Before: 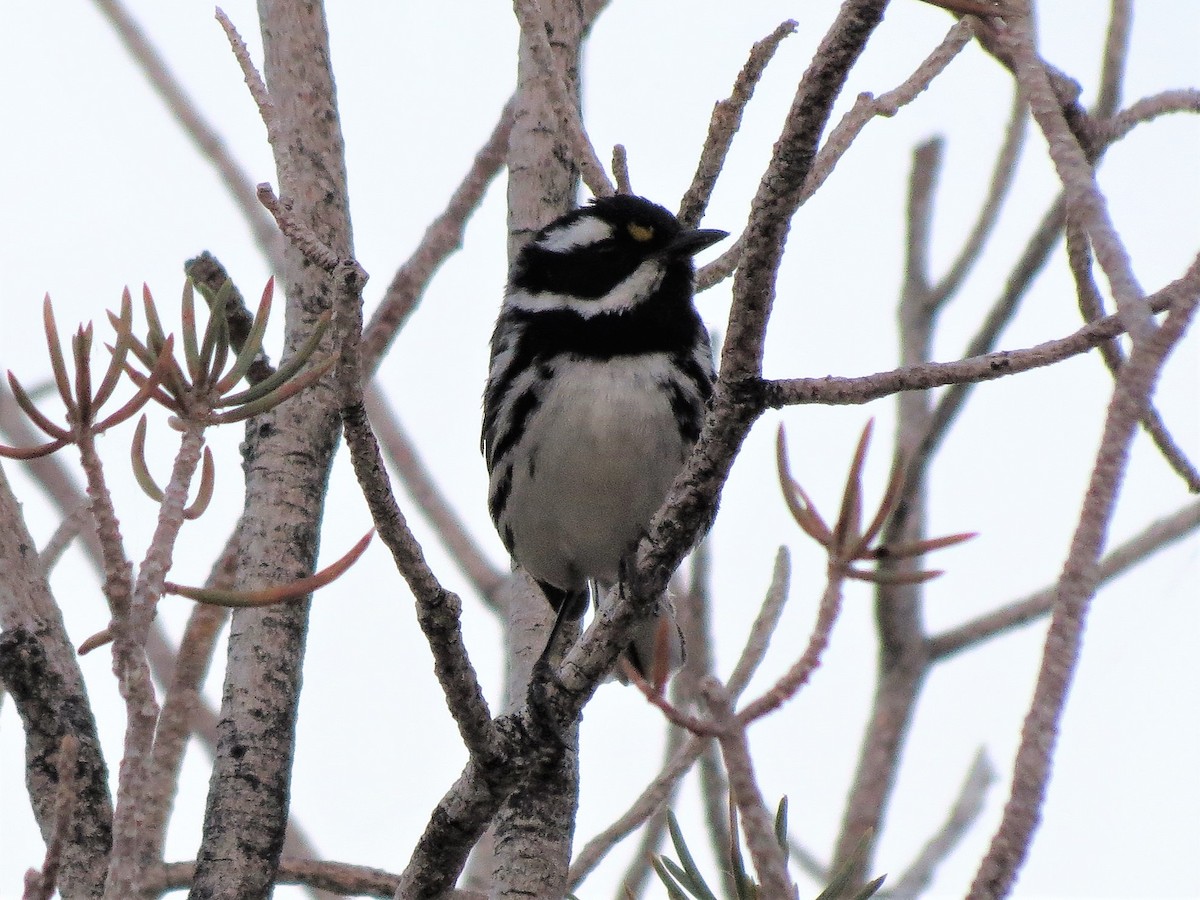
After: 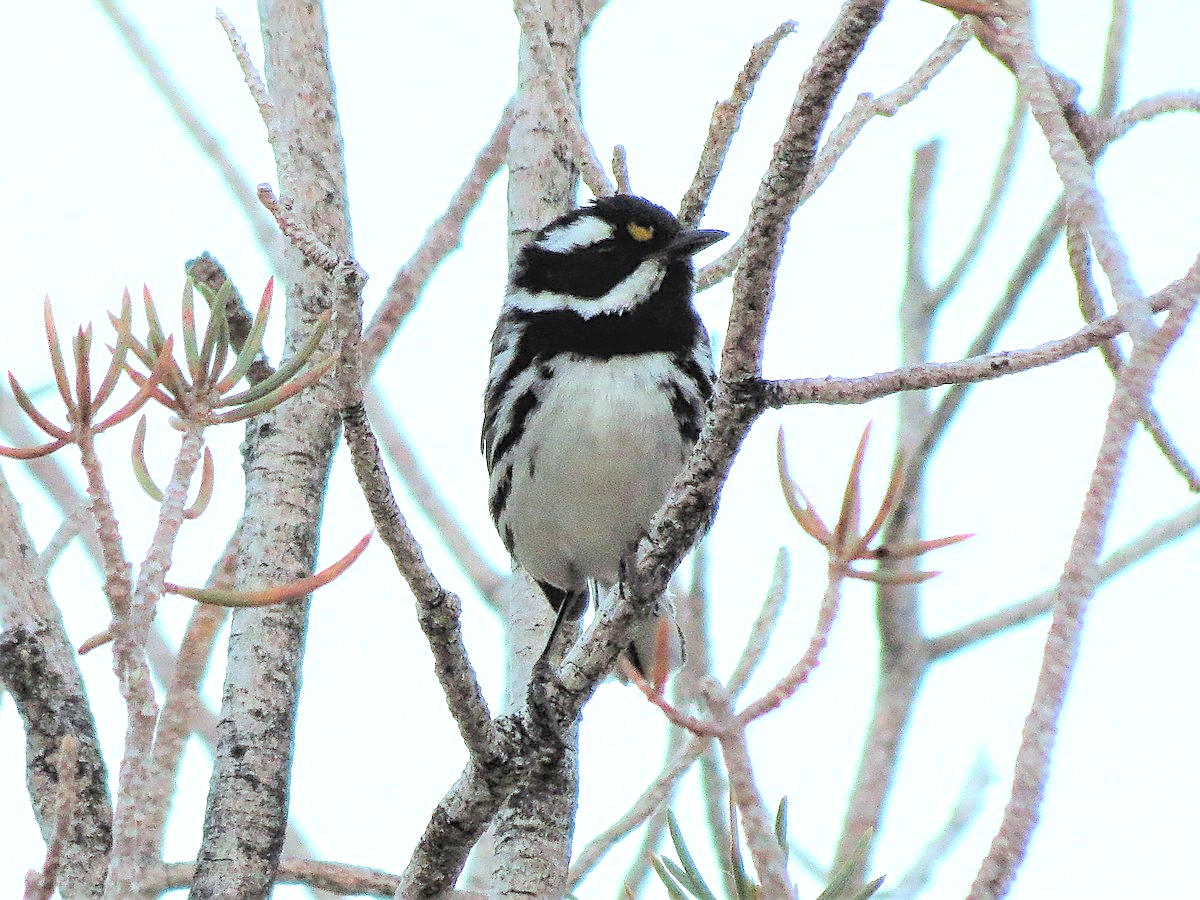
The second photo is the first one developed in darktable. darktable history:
sharpen: amount 0.474
exposure: exposure 0.603 EV, compensate exposure bias true, compensate highlight preservation false
contrast brightness saturation: brightness 0.276
color balance rgb: highlights gain › luminance 15.645%, highlights gain › chroma 3.982%, highlights gain › hue 210.15°, perceptual saturation grading › global saturation 26.85%, perceptual saturation grading › highlights -27.859%, perceptual saturation grading › mid-tones 15.76%, perceptual saturation grading › shadows 33.986%, global vibrance 14.386%
